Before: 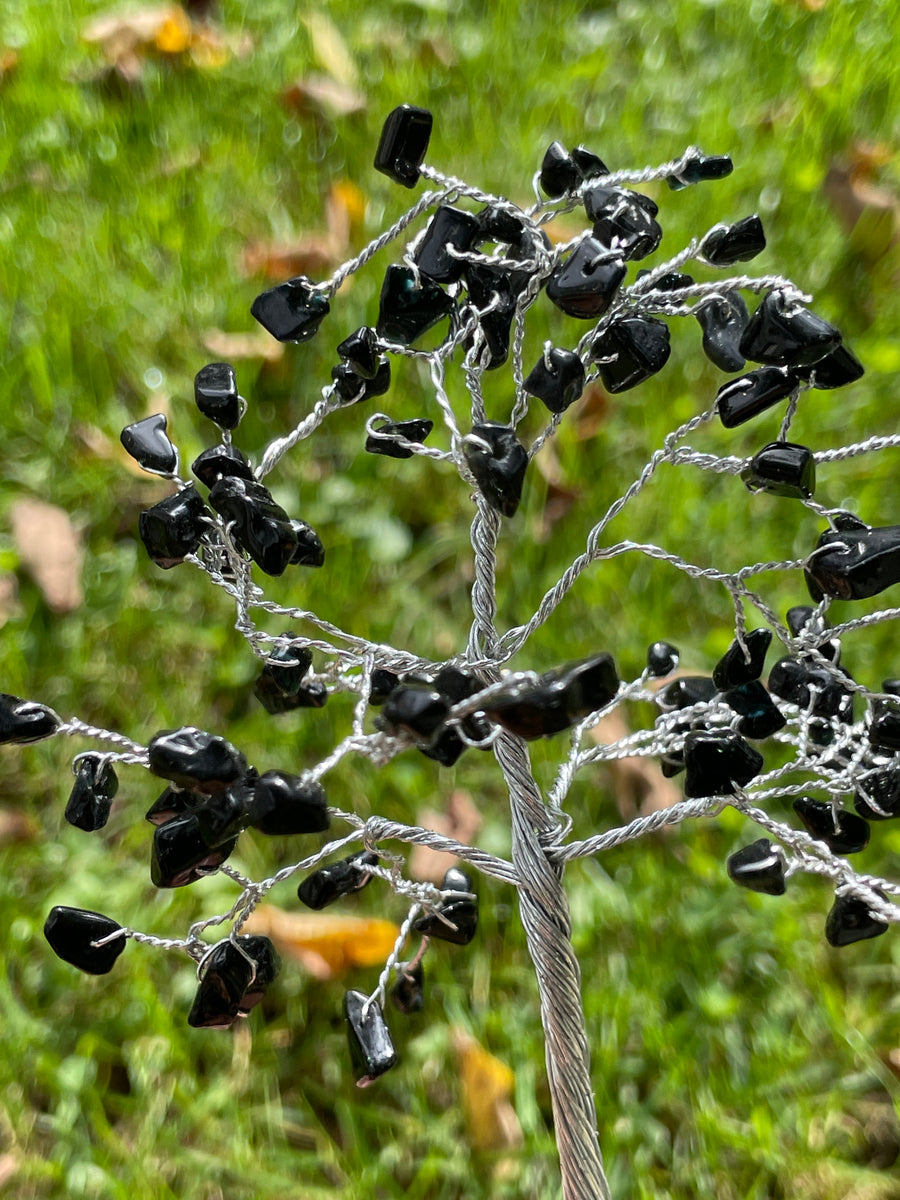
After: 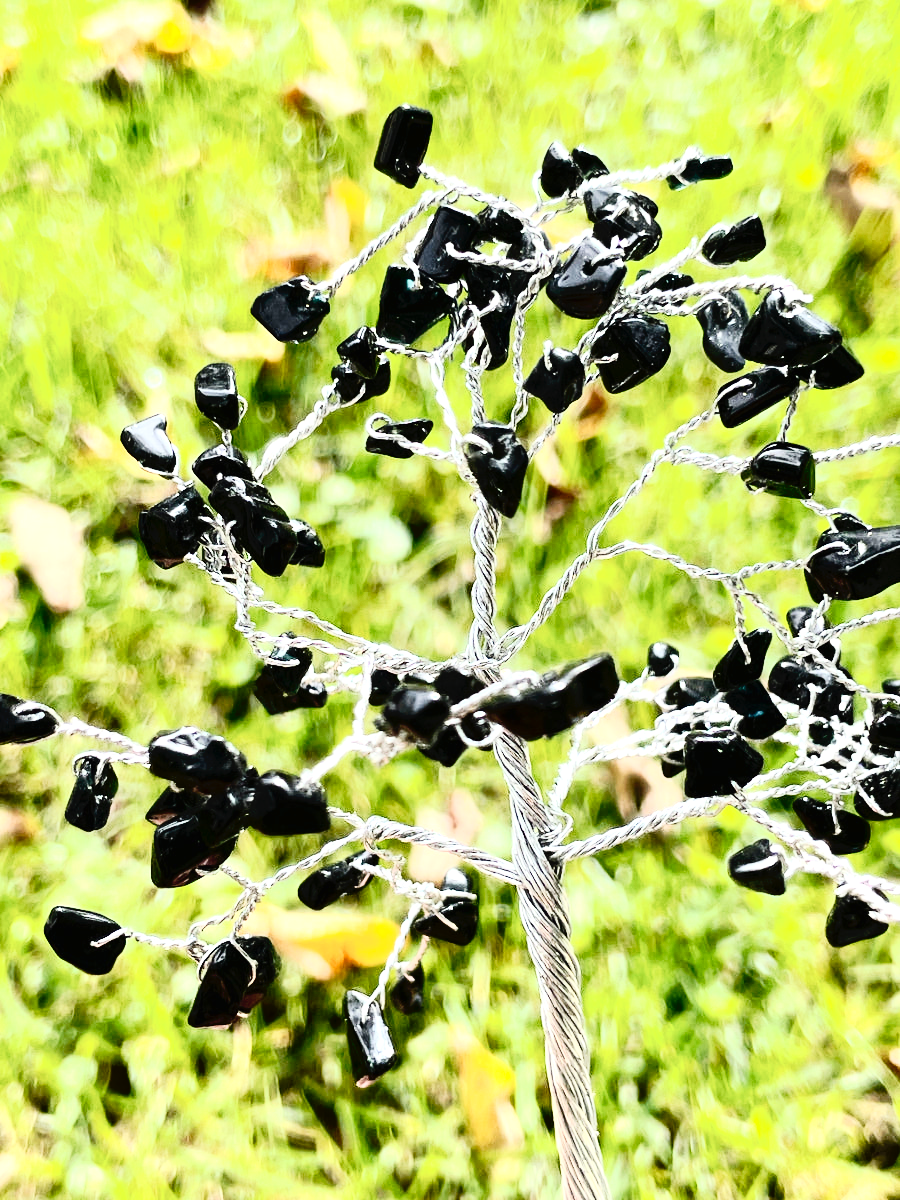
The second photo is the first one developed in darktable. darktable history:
contrast brightness saturation: contrast 0.39, brightness 0.1
tone curve: curves: ch0 [(0, 0) (0.003, 0.007) (0.011, 0.01) (0.025, 0.018) (0.044, 0.028) (0.069, 0.034) (0.1, 0.04) (0.136, 0.051) (0.177, 0.104) (0.224, 0.161) (0.277, 0.234) (0.335, 0.316) (0.399, 0.41) (0.468, 0.487) (0.543, 0.577) (0.623, 0.679) (0.709, 0.769) (0.801, 0.854) (0.898, 0.922) (1, 1)], preserve colors none
exposure: black level correction 0, exposure 1.125 EV, compensate exposure bias true, compensate highlight preservation false
